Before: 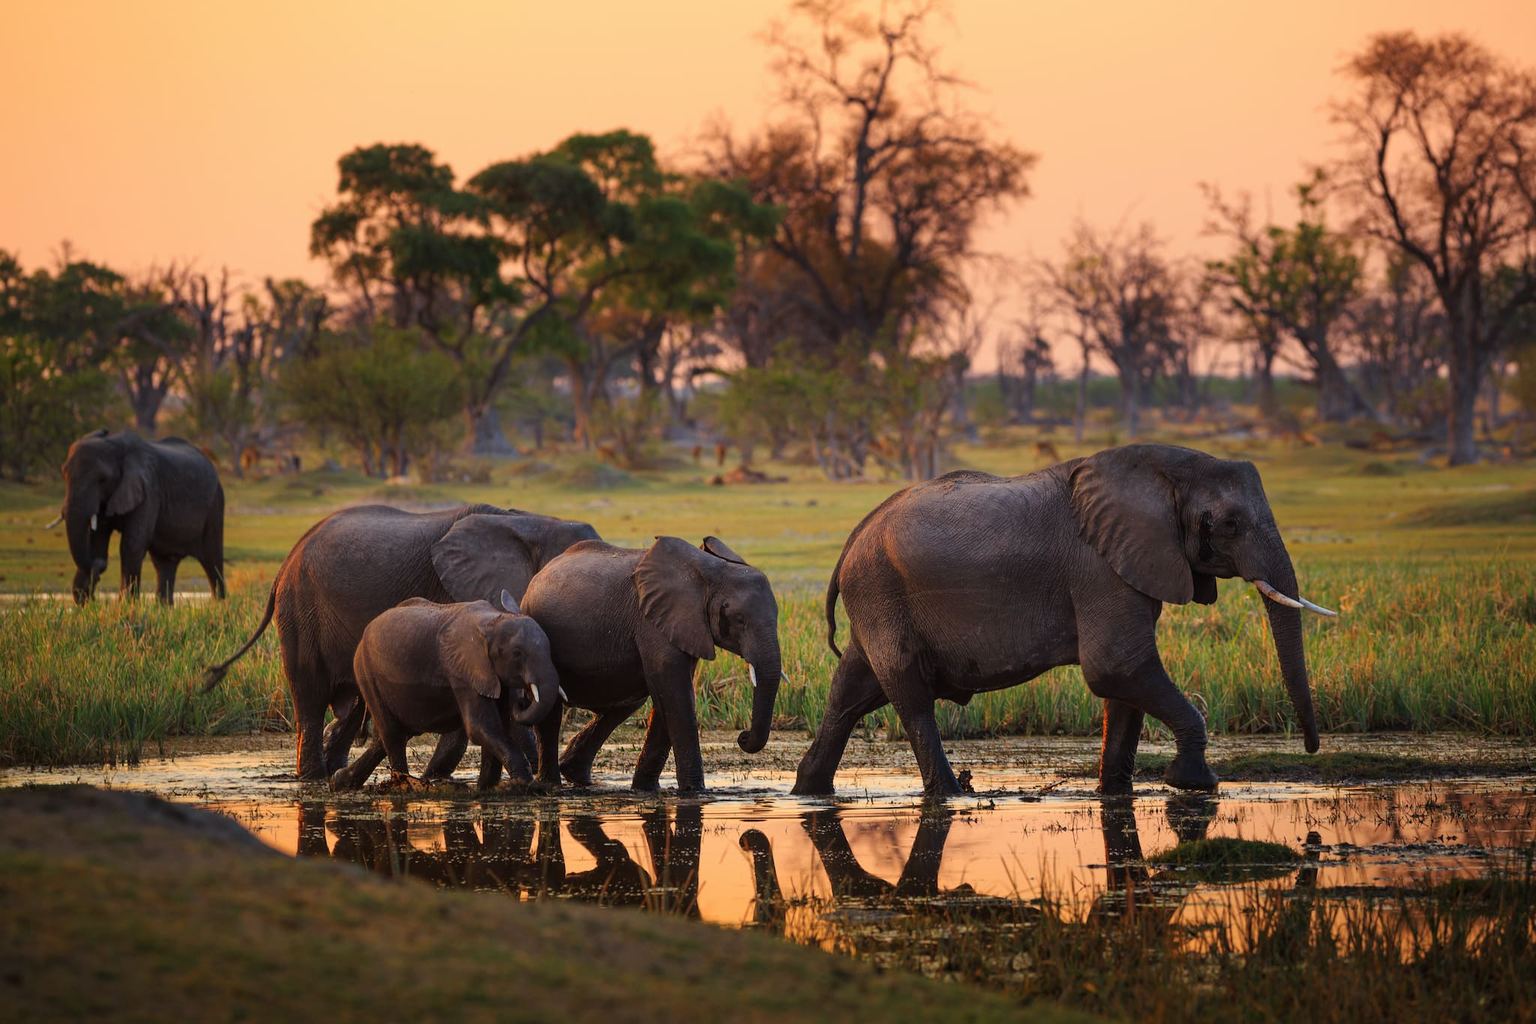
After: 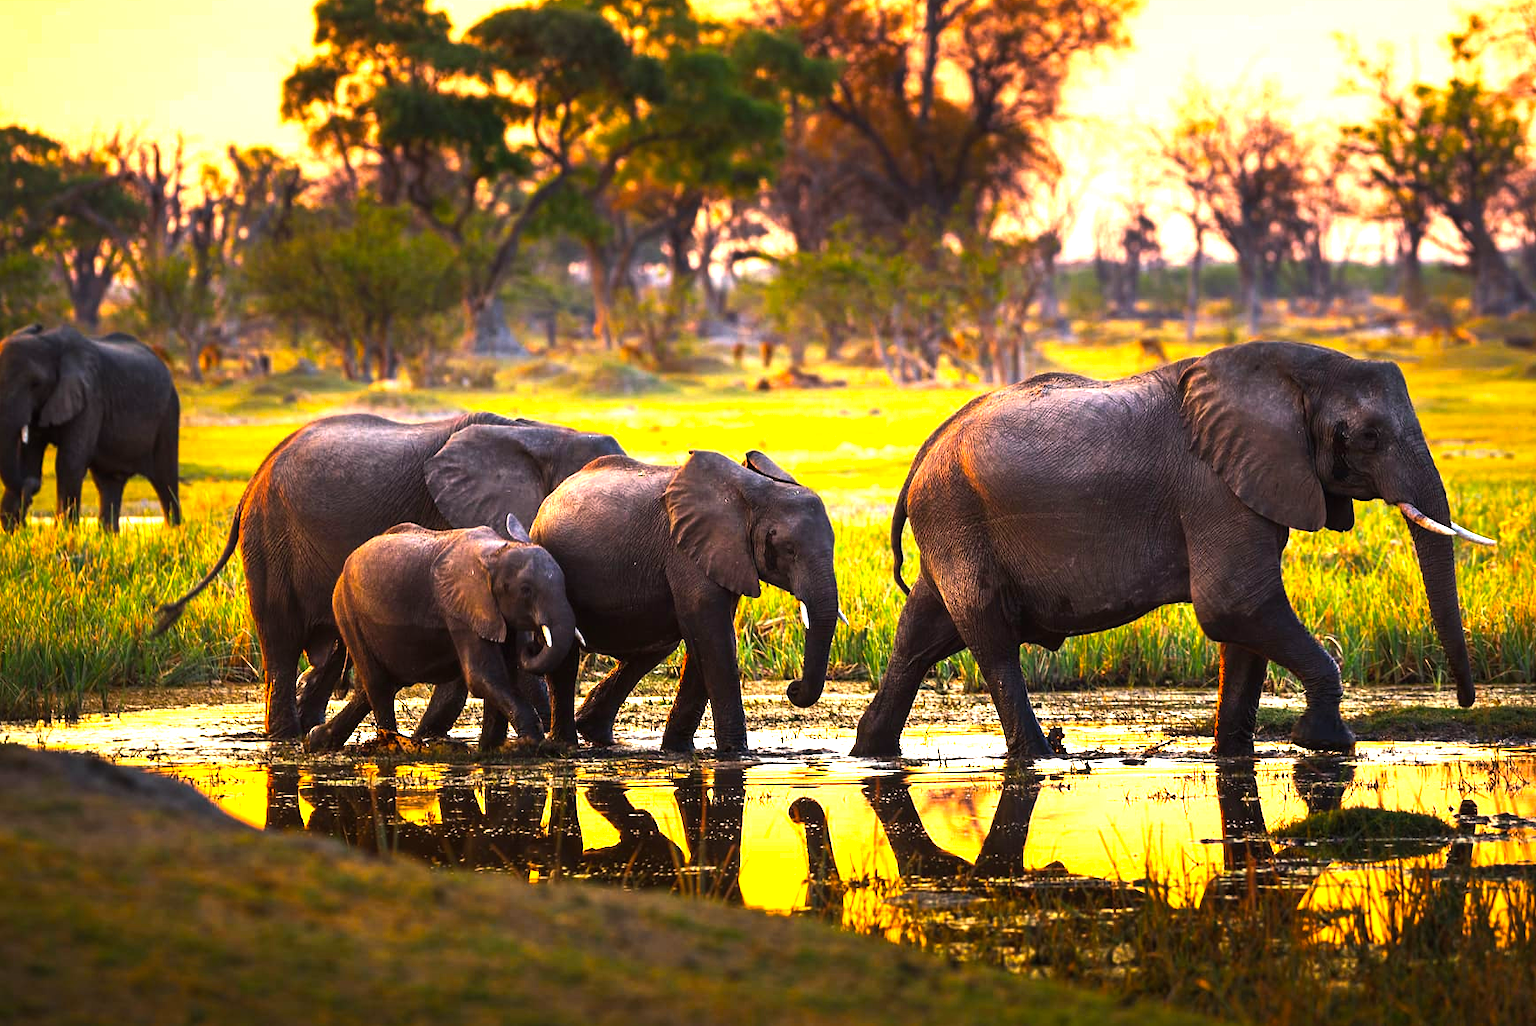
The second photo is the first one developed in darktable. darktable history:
crop and rotate: left 4.771%, top 15.215%, right 10.683%
color balance rgb: highlights gain › chroma 2.035%, highlights gain › hue 44.74°, perceptual saturation grading › global saturation 25.109%, perceptual brilliance grading › global brilliance 30.199%, perceptual brilliance grading › highlights 49.363%, perceptual brilliance grading › mid-tones 50.192%, perceptual brilliance grading › shadows -22.011%, global vibrance 14.164%
